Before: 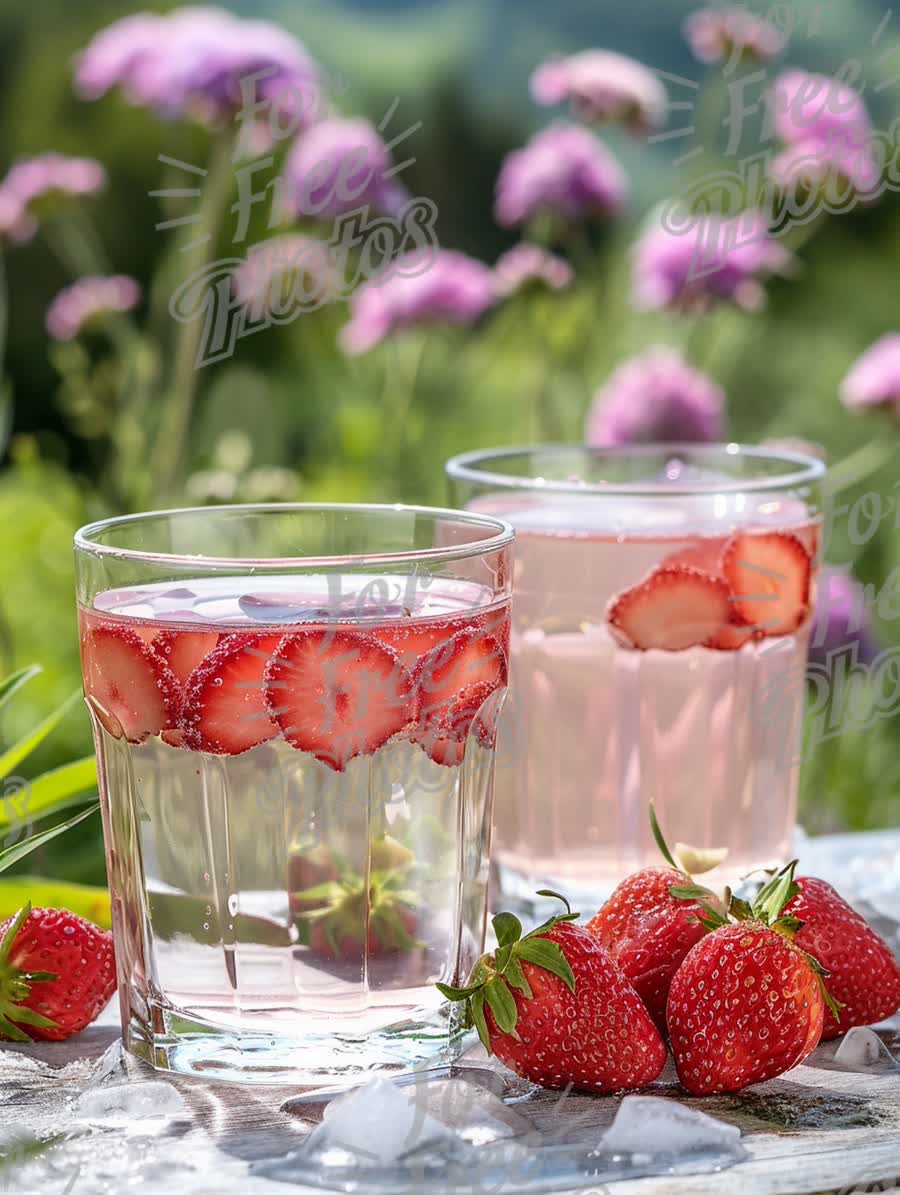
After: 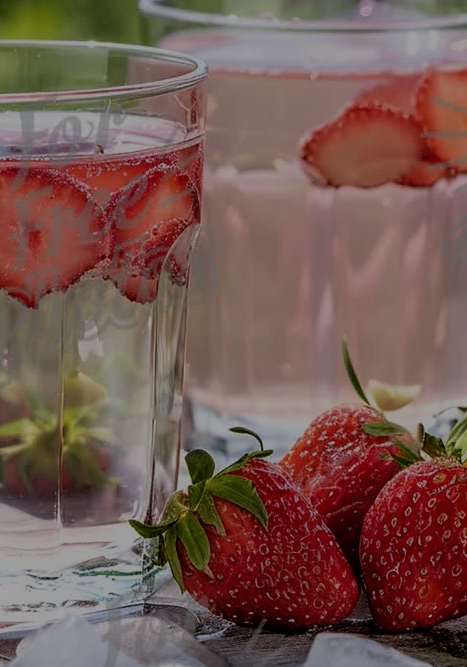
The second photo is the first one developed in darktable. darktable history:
exposure: exposure -1.403 EV, compensate highlight preservation false
filmic rgb: black relative exposure -7.65 EV, white relative exposure 4.56 EV, hardness 3.61, color science v6 (2022)
crop: left 34.197%, top 38.756%, right 13.862%, bottom 5.368%
color balance rgb: perceptual saturation grading › global saturation 0.997%, global vibrance 20%
